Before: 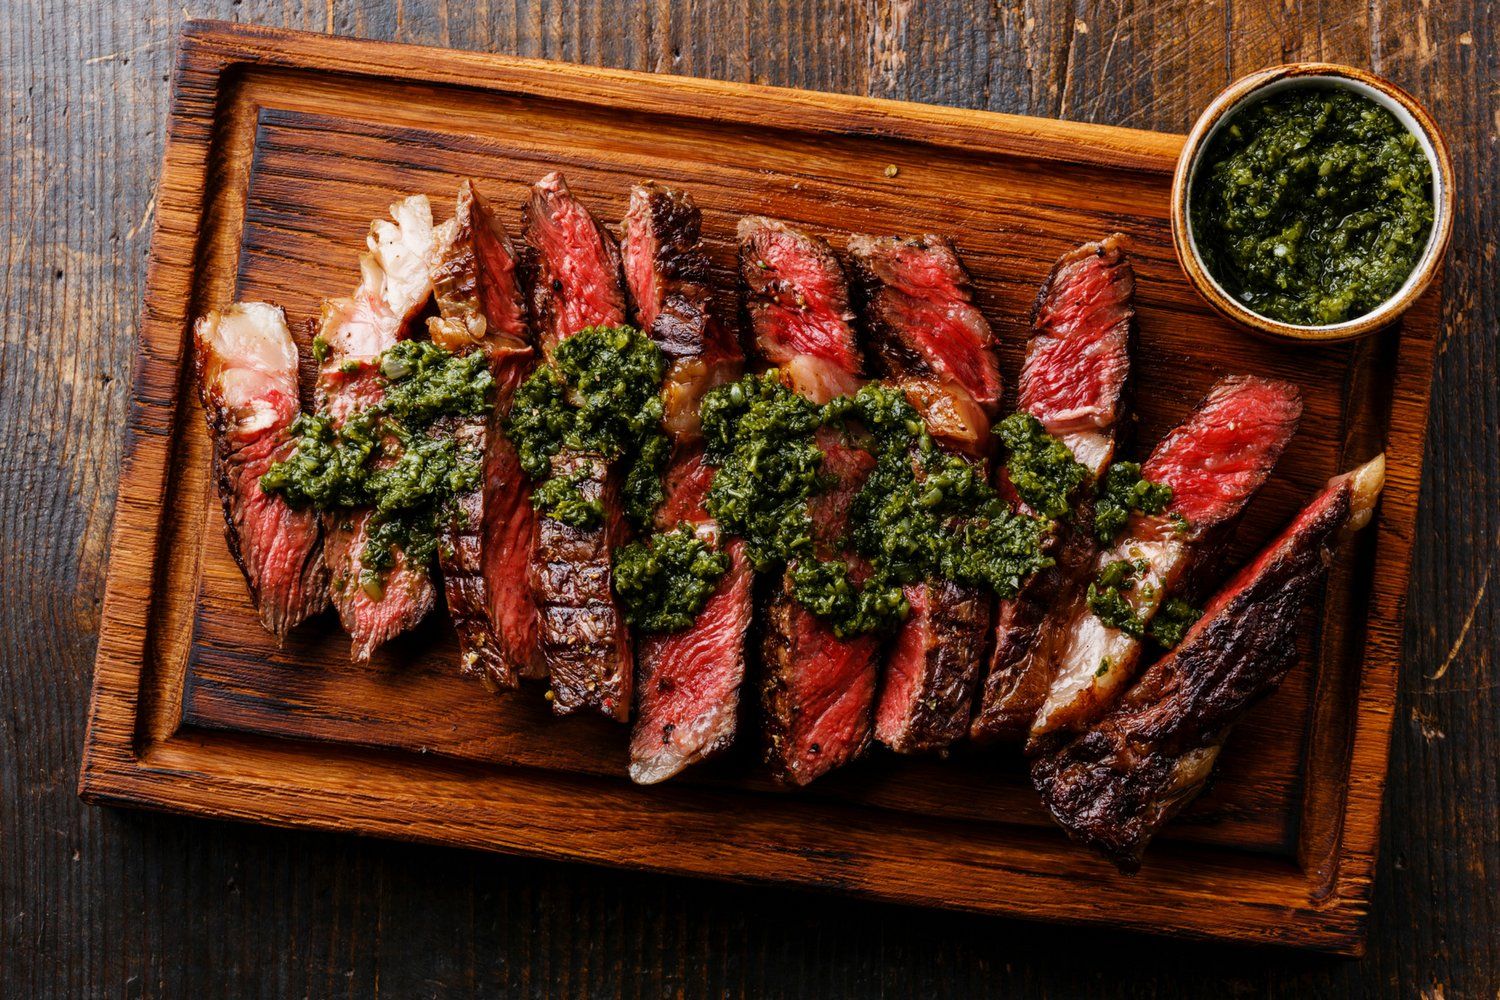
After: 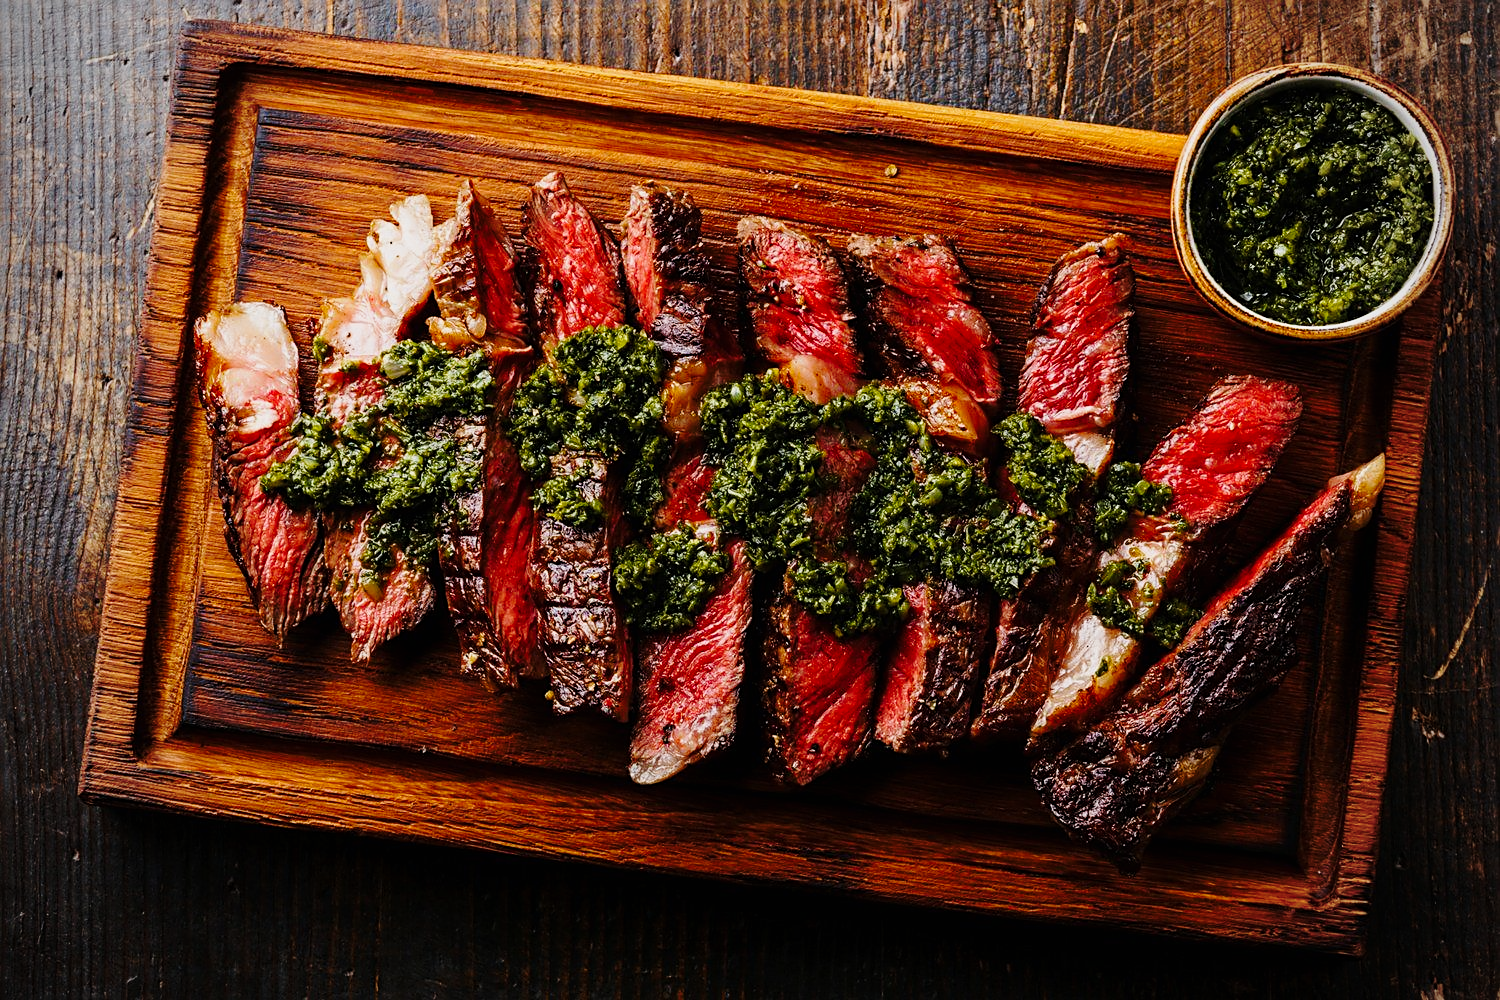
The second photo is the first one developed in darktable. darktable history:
exposure: black level correction 0, exposure -0.721 EV, compensate highlight preservation false
base curve: curves: ch0 [(0, 0) (0.028, 0.03) (0.121, 0.232) (0.46, 0.748) (0.859, 0.968) (1, 1)], preserve colors none
sharpen: on, module defaults
color balance rgb: global vibrance 20%
vignetting: on, module defaults
